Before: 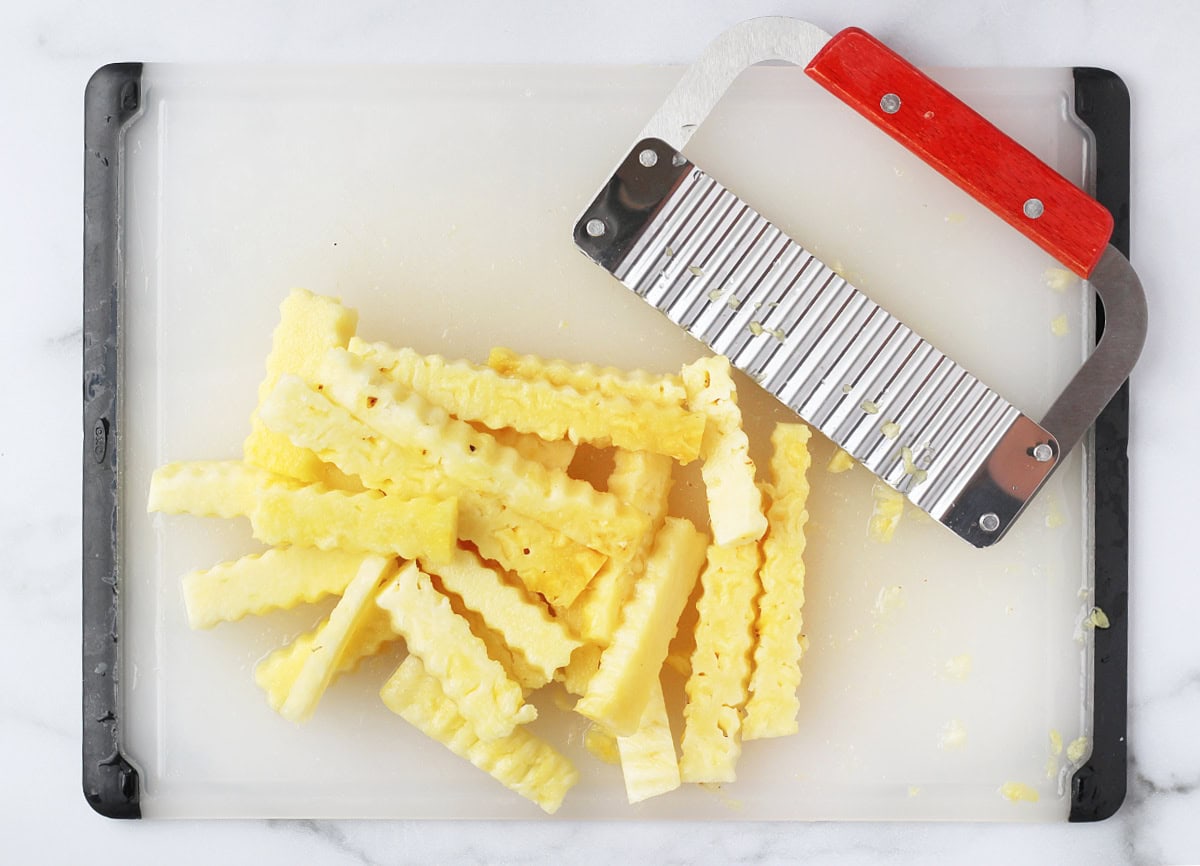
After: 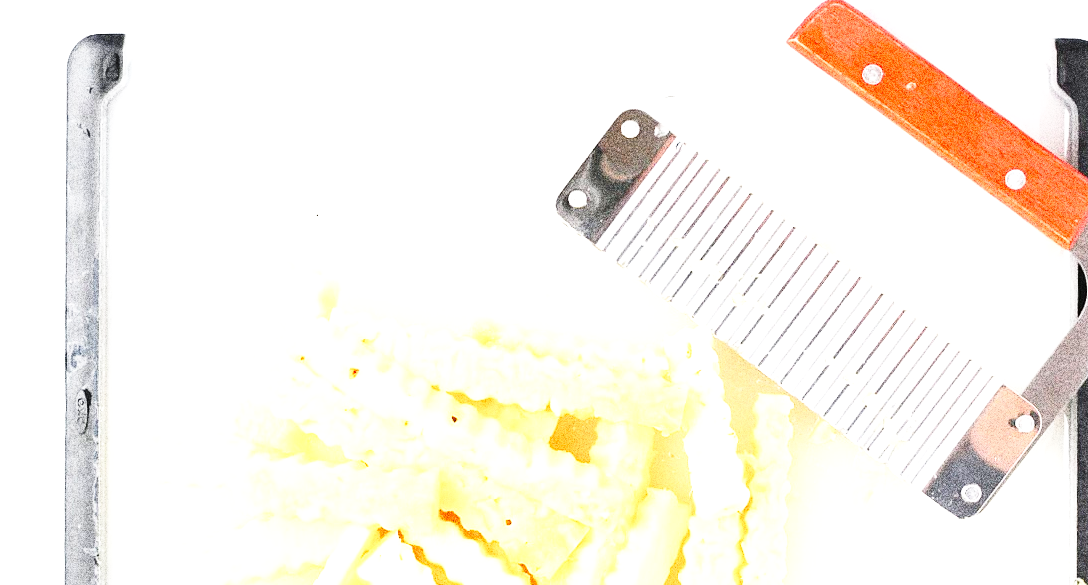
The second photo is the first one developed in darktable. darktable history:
grain: coarseness 30.02 ISO, strength 100%
exposure: exposure 1 EV, compensate highlight preservation false
base curve: curves: ch0 [(0, 0) (0.032, 0.037) (0.105, 0.228) (0.435, 0.76) (0.856, 0.983) (1, 1)], preserve colors none
crop: left 1.509%, top 3.452%, right 7.696%, bottom 28.452%
tone equalizer: -8 EV -0.417 EV, -7 EV -0.389 EV, -6 EV -0.333 EV, -5 EV -0.222 EV, -3 EV 0.222 EV, -2 EV 0.333 EV, -1 EV 0.389 EV, +0 EV 0.417 EV, edges refinement/feathering 500, mask exposure compensation -1.57 EV, preserve details no
